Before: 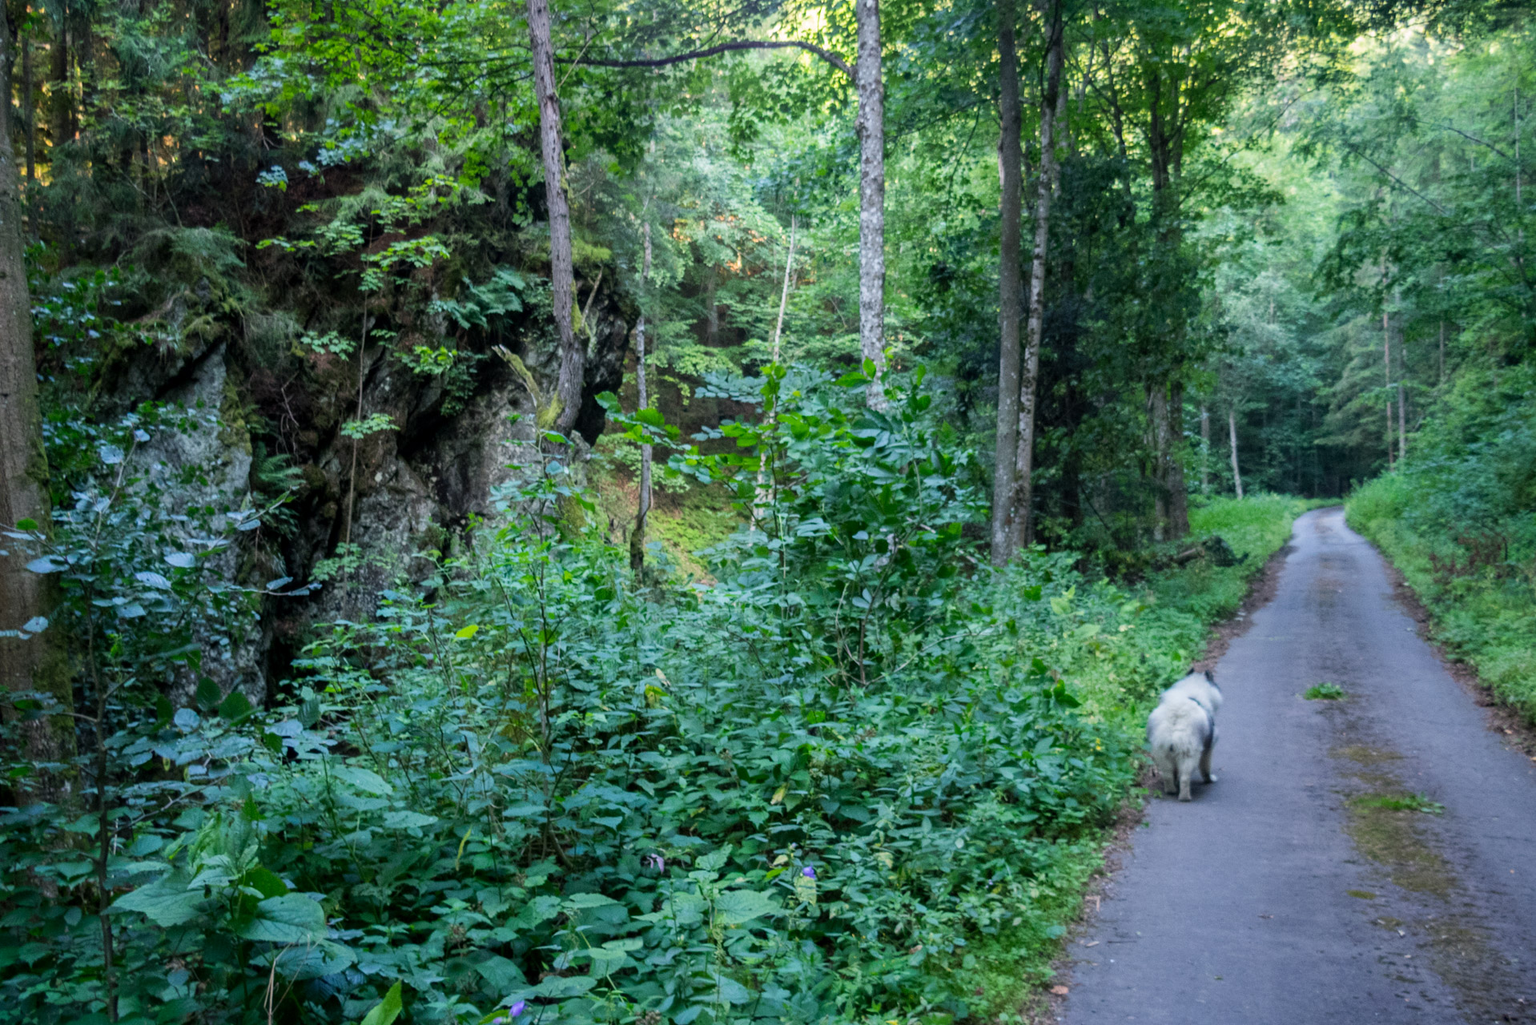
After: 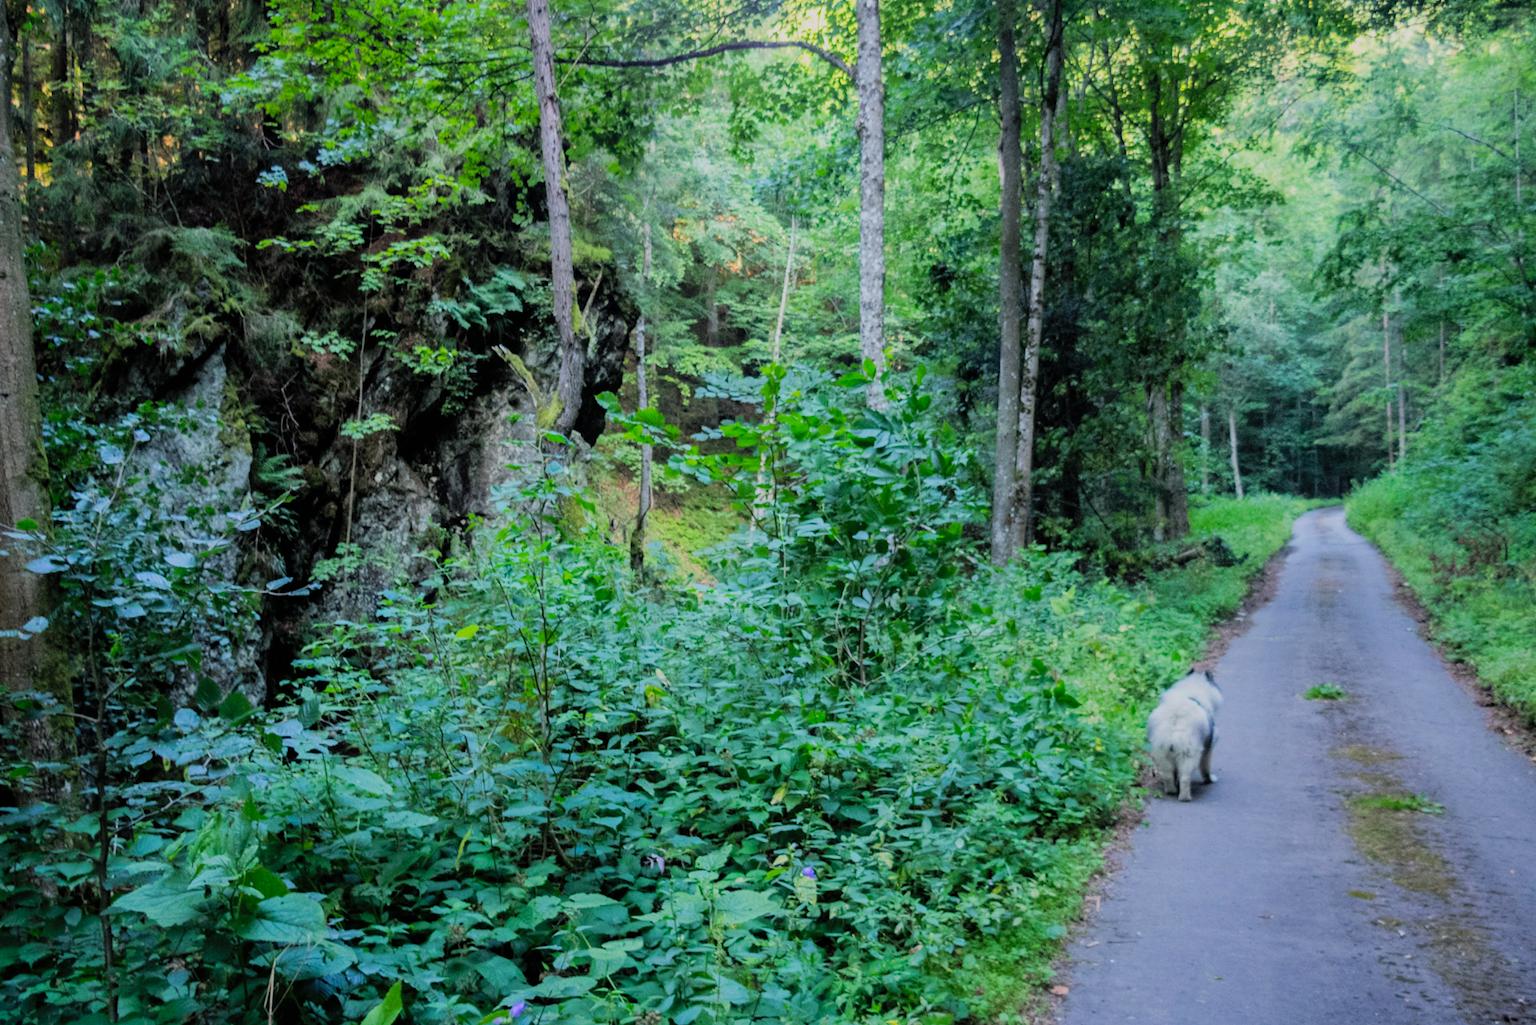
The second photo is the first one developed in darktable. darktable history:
filmic rgb: black relative exposure -7.65 EV, white relative exposure 4.56 EV, hardness 3.61, contrast 0.999
contrast brightness saturation: brightness 0.091, saturation 0.191
